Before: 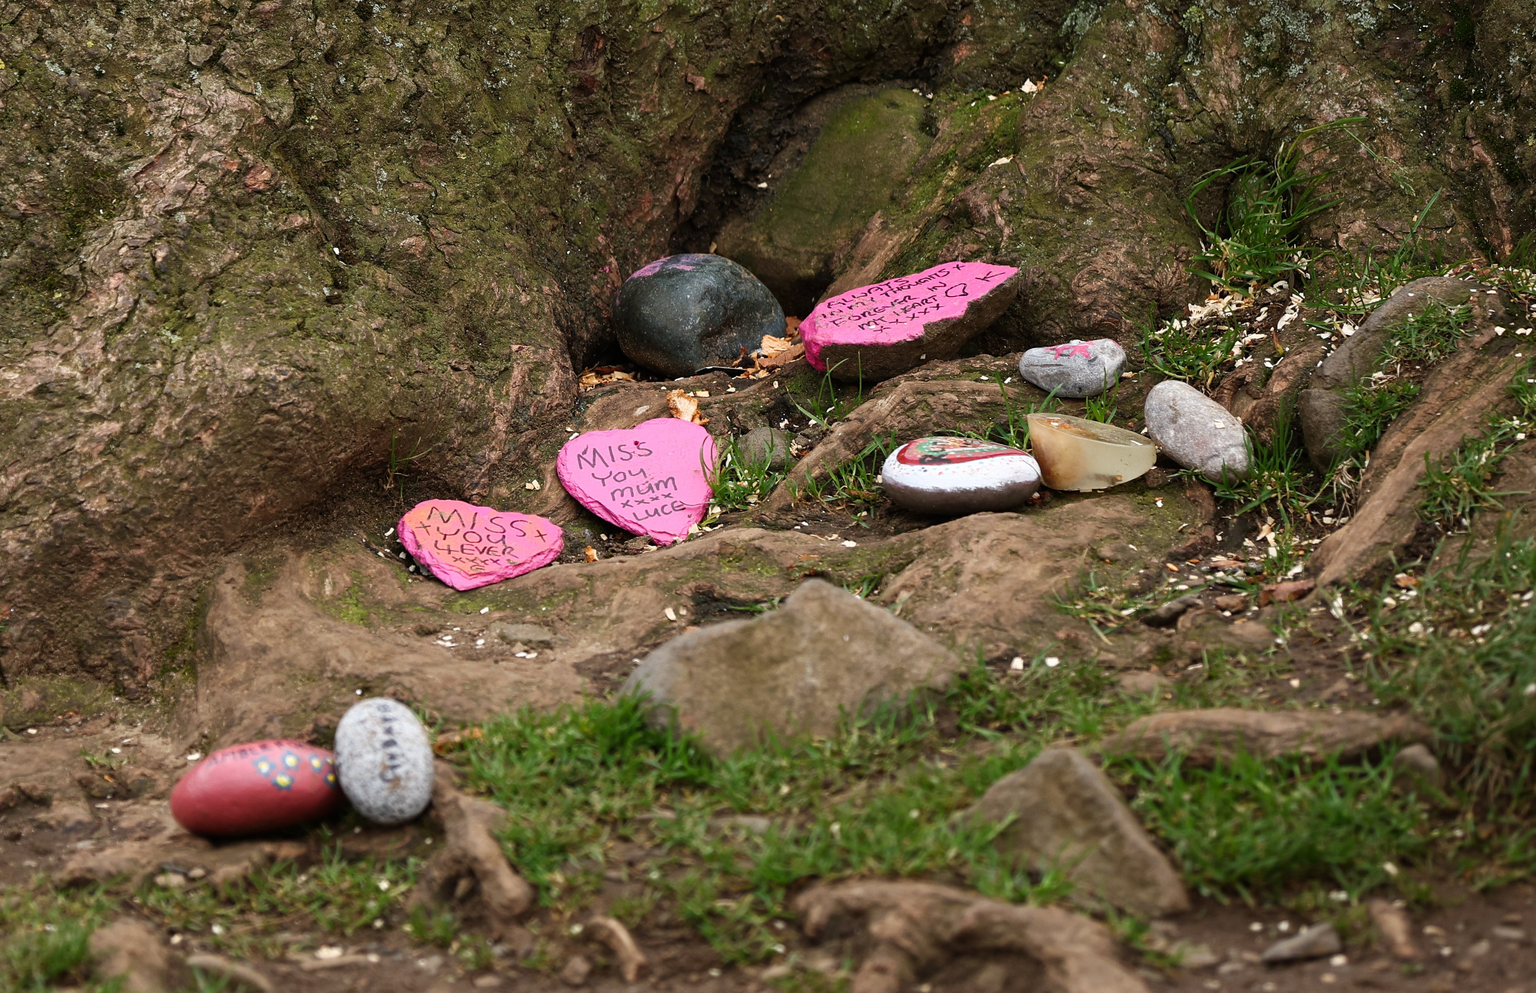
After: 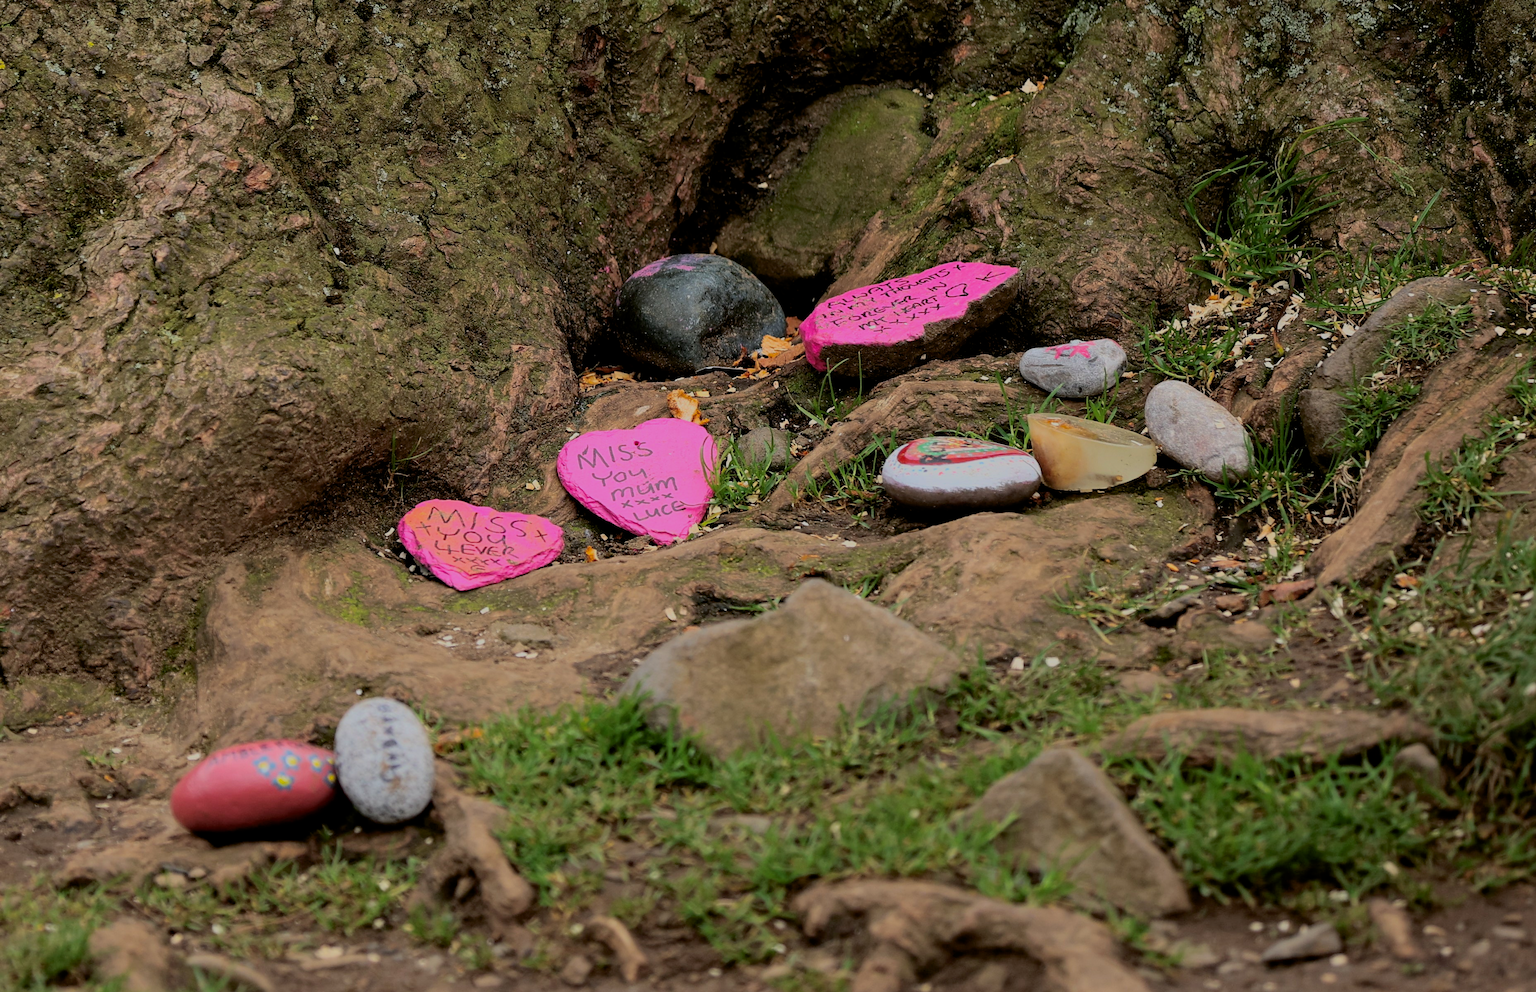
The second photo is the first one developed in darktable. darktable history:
filmic rgb: middle gray luminance 3.33%, black relative exposure -5.95 EV, white relative exposure 6.36 EV, dynamic range scaling 21.78%, target black luminance 0%, hardness 2.31, latitude 46.31%, contrast 0.79, highlights saturation mix 98.78%, shadows ↔ highlights balance 0.119%, color science v6 (2022)
